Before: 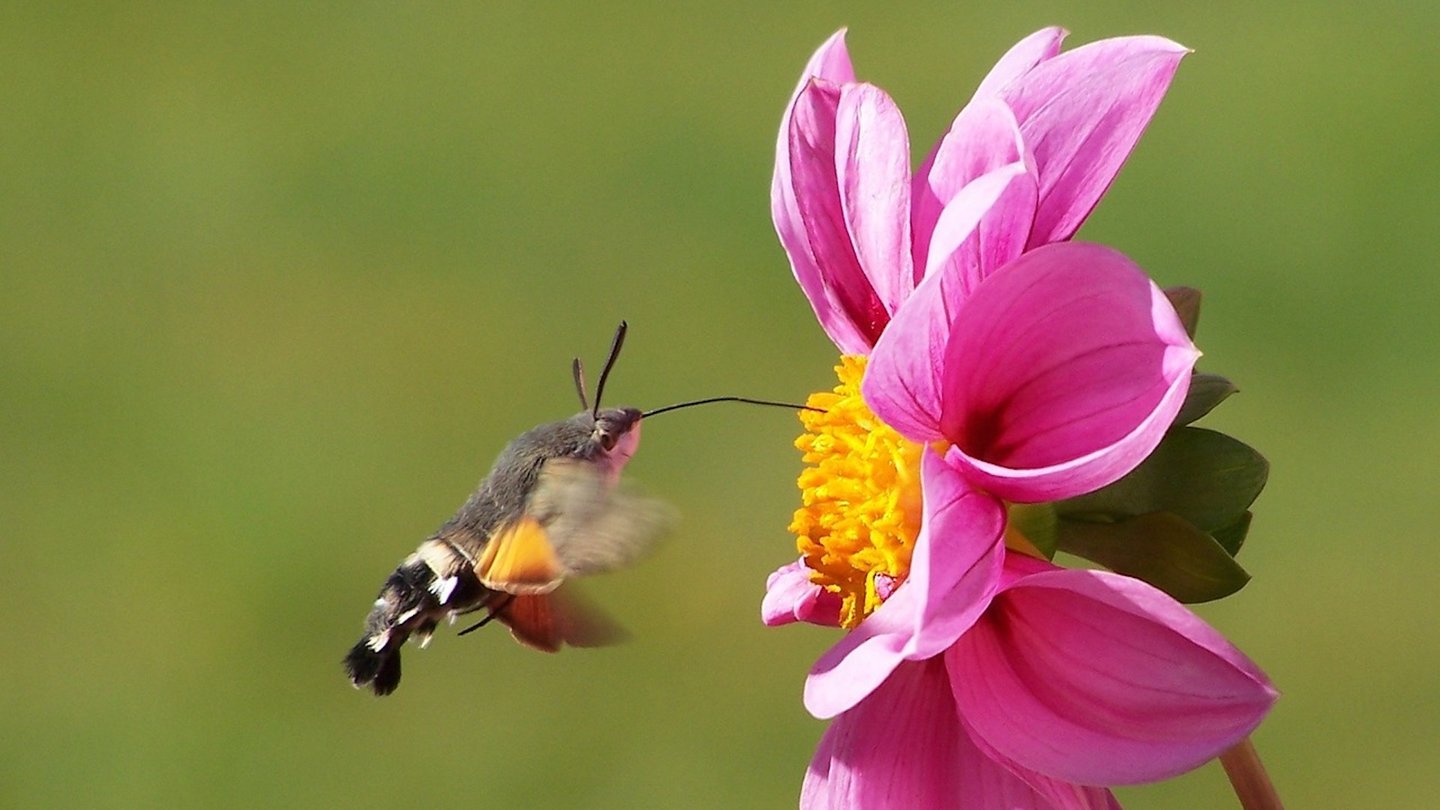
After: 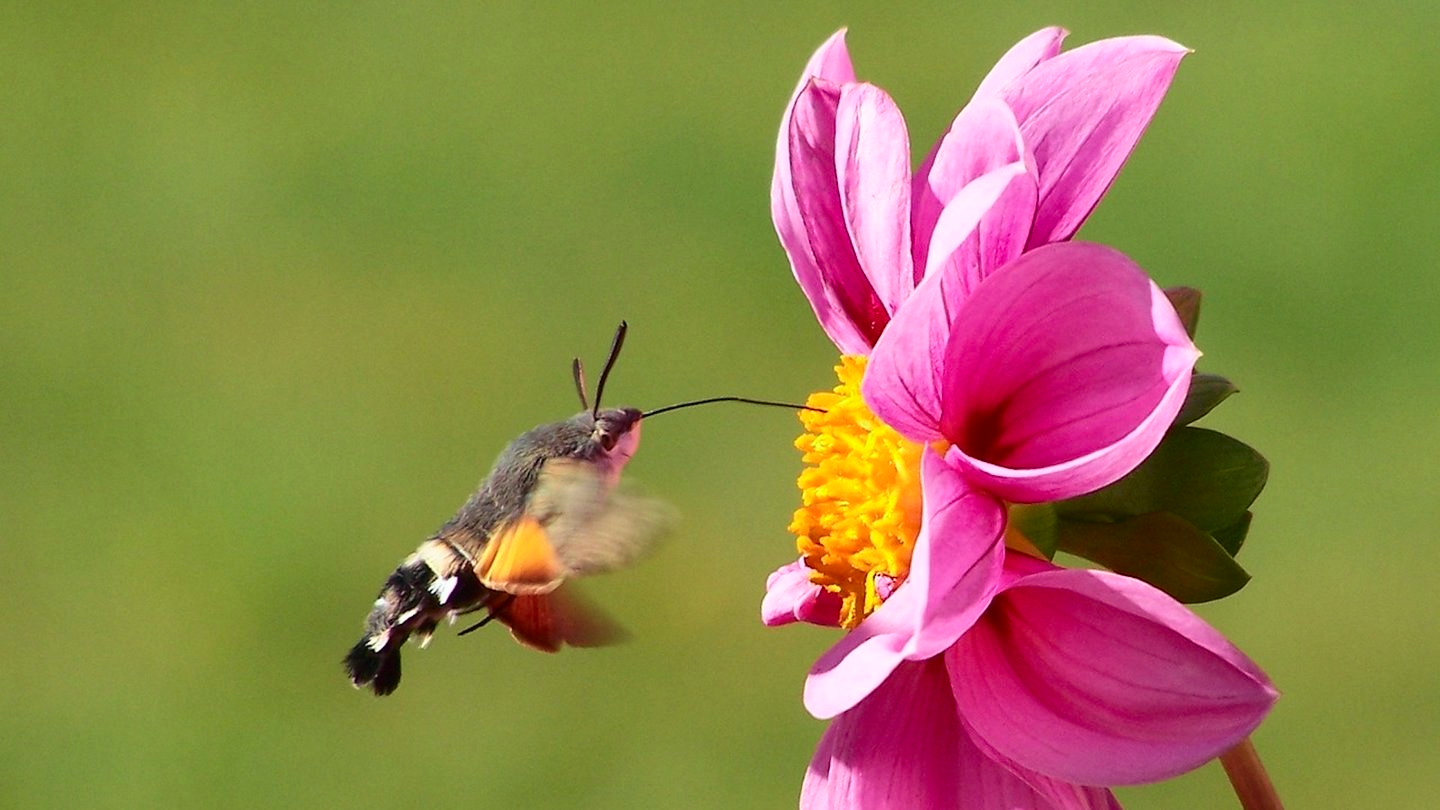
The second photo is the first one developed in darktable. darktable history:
tone curve: curves: ch0 [(0, 0.01) (0.037, 0.032) (0.131, 0.108) (0.275, 0.258) (0.483, 0.512) (0.61, 0.661) (0.696, 0.742) (0.792, 0.834) (0.911, 0.936) (0.997, 0.995)]; ch1 [(0, 0) (0.308, 0.29) (0.425, 0.411) (0.503, 0.502) (0.529, 0.543) (0.683, 0.706) (0.746, 0.77) (1, 1)]; ch2 [(0, 0) (0.225, 0.214) (0.334, 0.339) (0.401, 0.415) (0.485, 0.487) (0.502, 0.502) (0.525, 0.523) (0.545, 0.552) (0.587, 0.61) (0.636, 0.654) (0.711, 0.729) (0.845, 0.855) (0.998, 0.977)], color space Lab, independent channels, preserve colors none
shadows and highlights: radius 133.83, soften with gaussian
